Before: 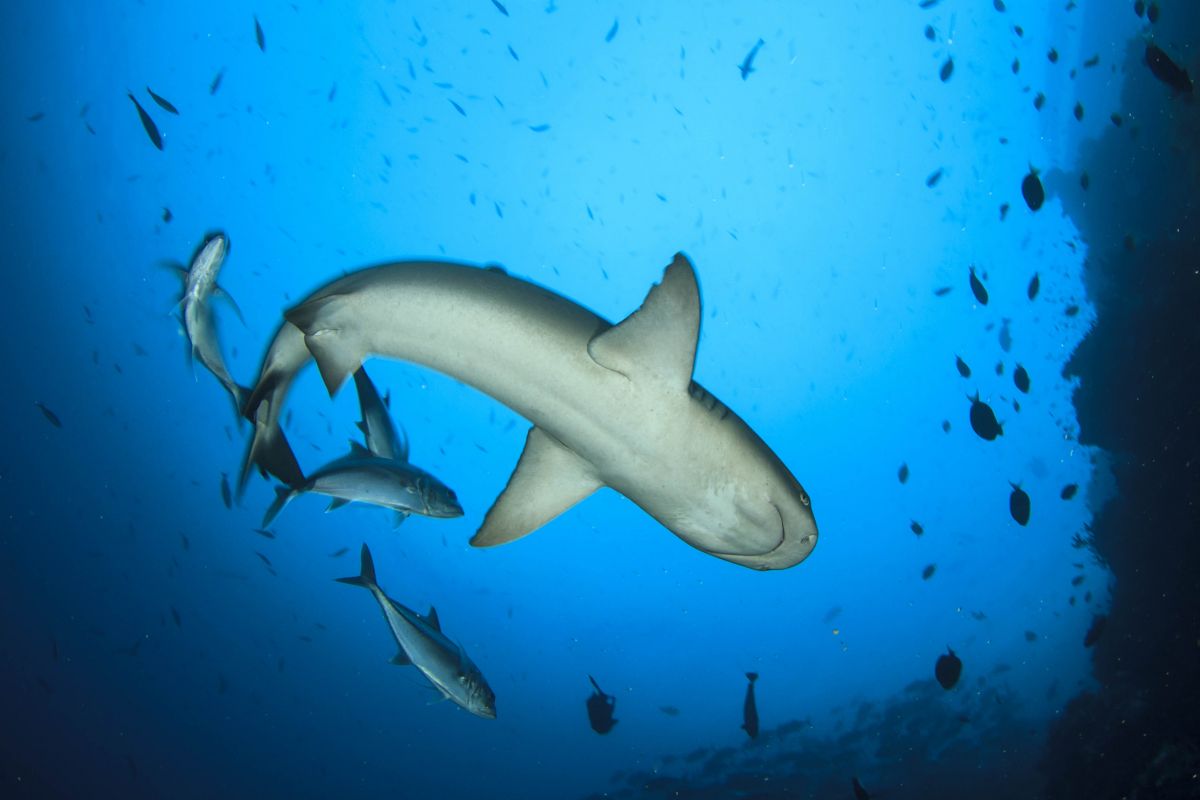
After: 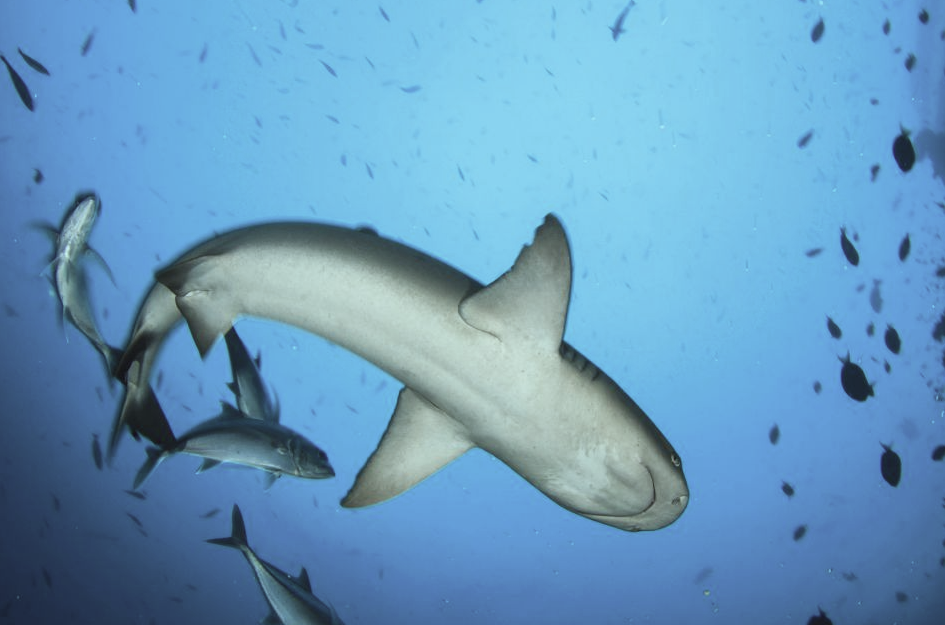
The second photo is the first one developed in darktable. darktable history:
color correction: highlights a* -2.73, highlights b* -2.09, shadows a* 2.41, shadows b* 2.73
crop and rotate: left 10.77%, top 5.1%, right 10.41%, bottom 16.76%
contrast brightness saturation: contrast 0.1, saturation -0.36
